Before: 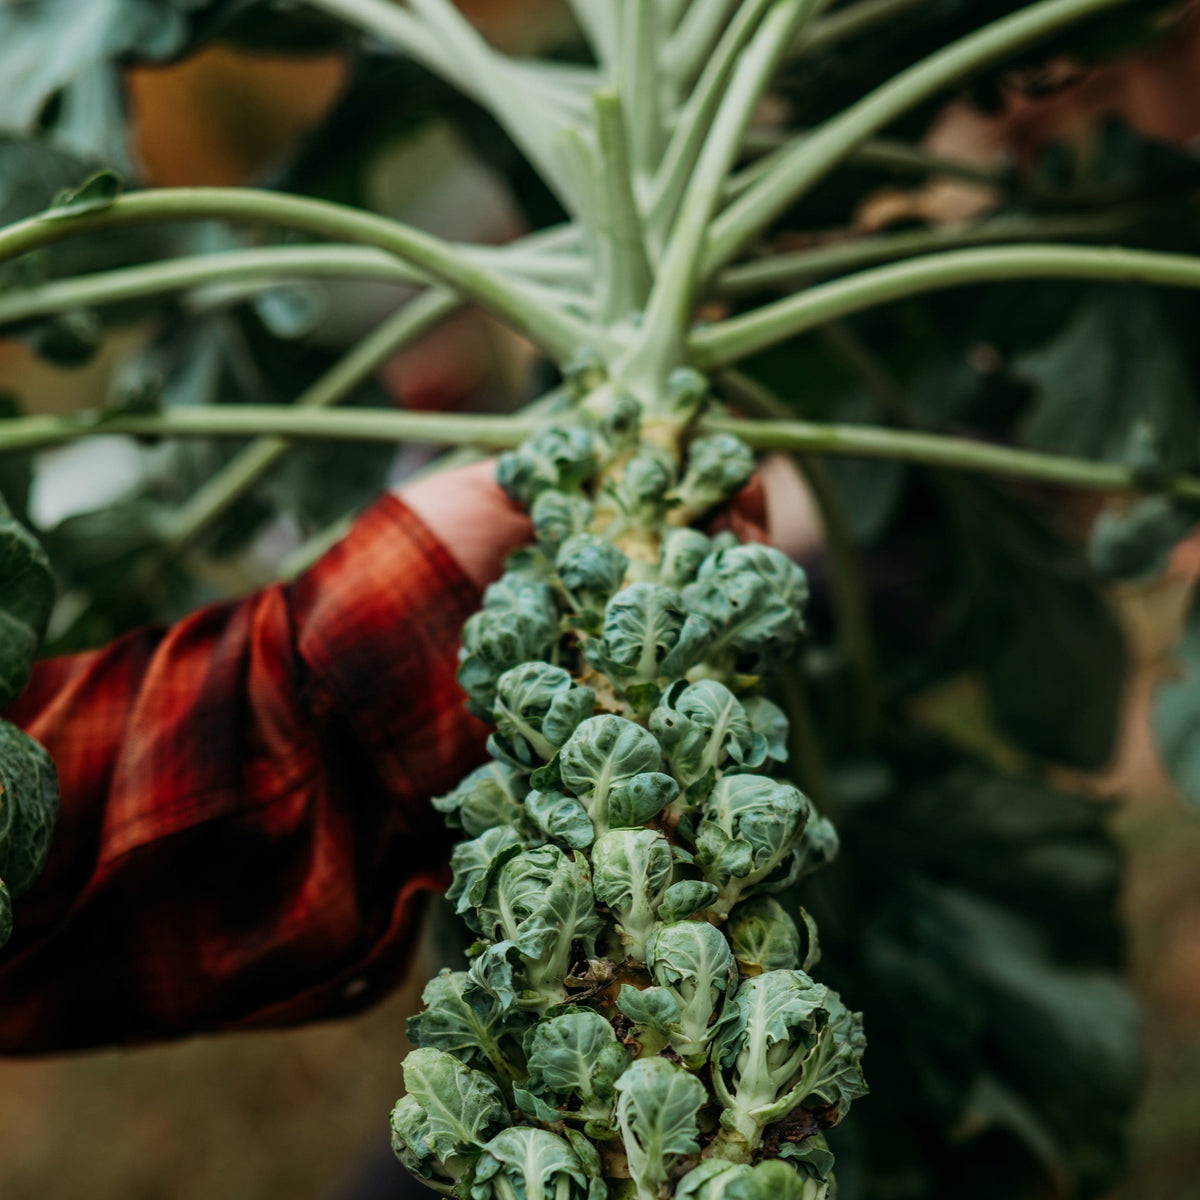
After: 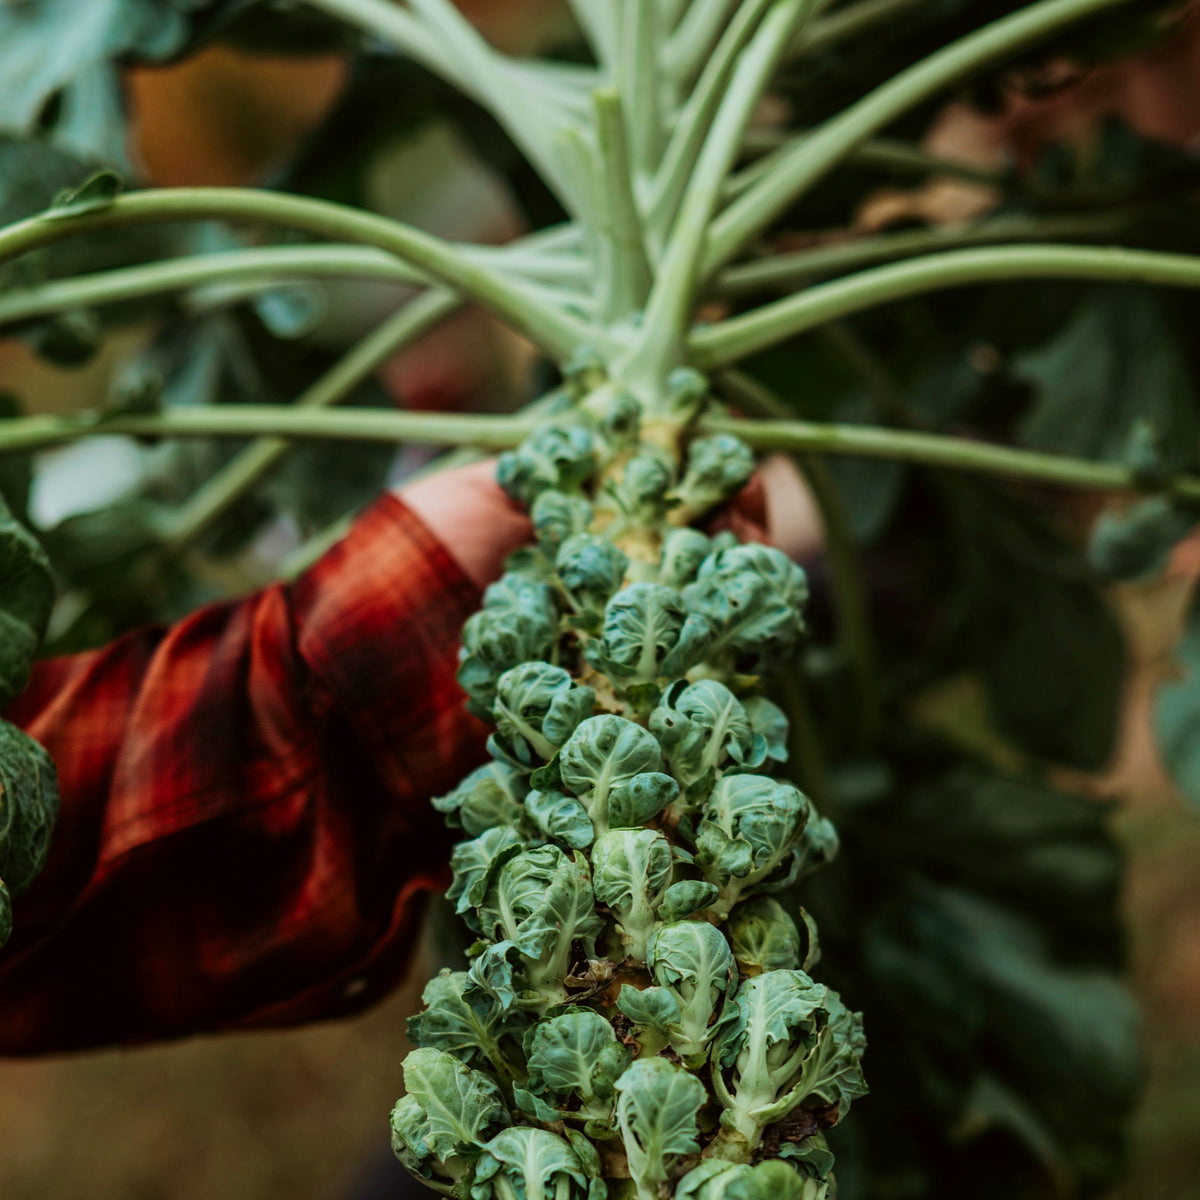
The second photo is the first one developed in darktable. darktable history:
white balance: red 1, blue 1
velvia: on, module defaults
color correction: highlights a* -2.73, highlights b* -2.09, shadows a* 2.41, shadows b* 2.73
